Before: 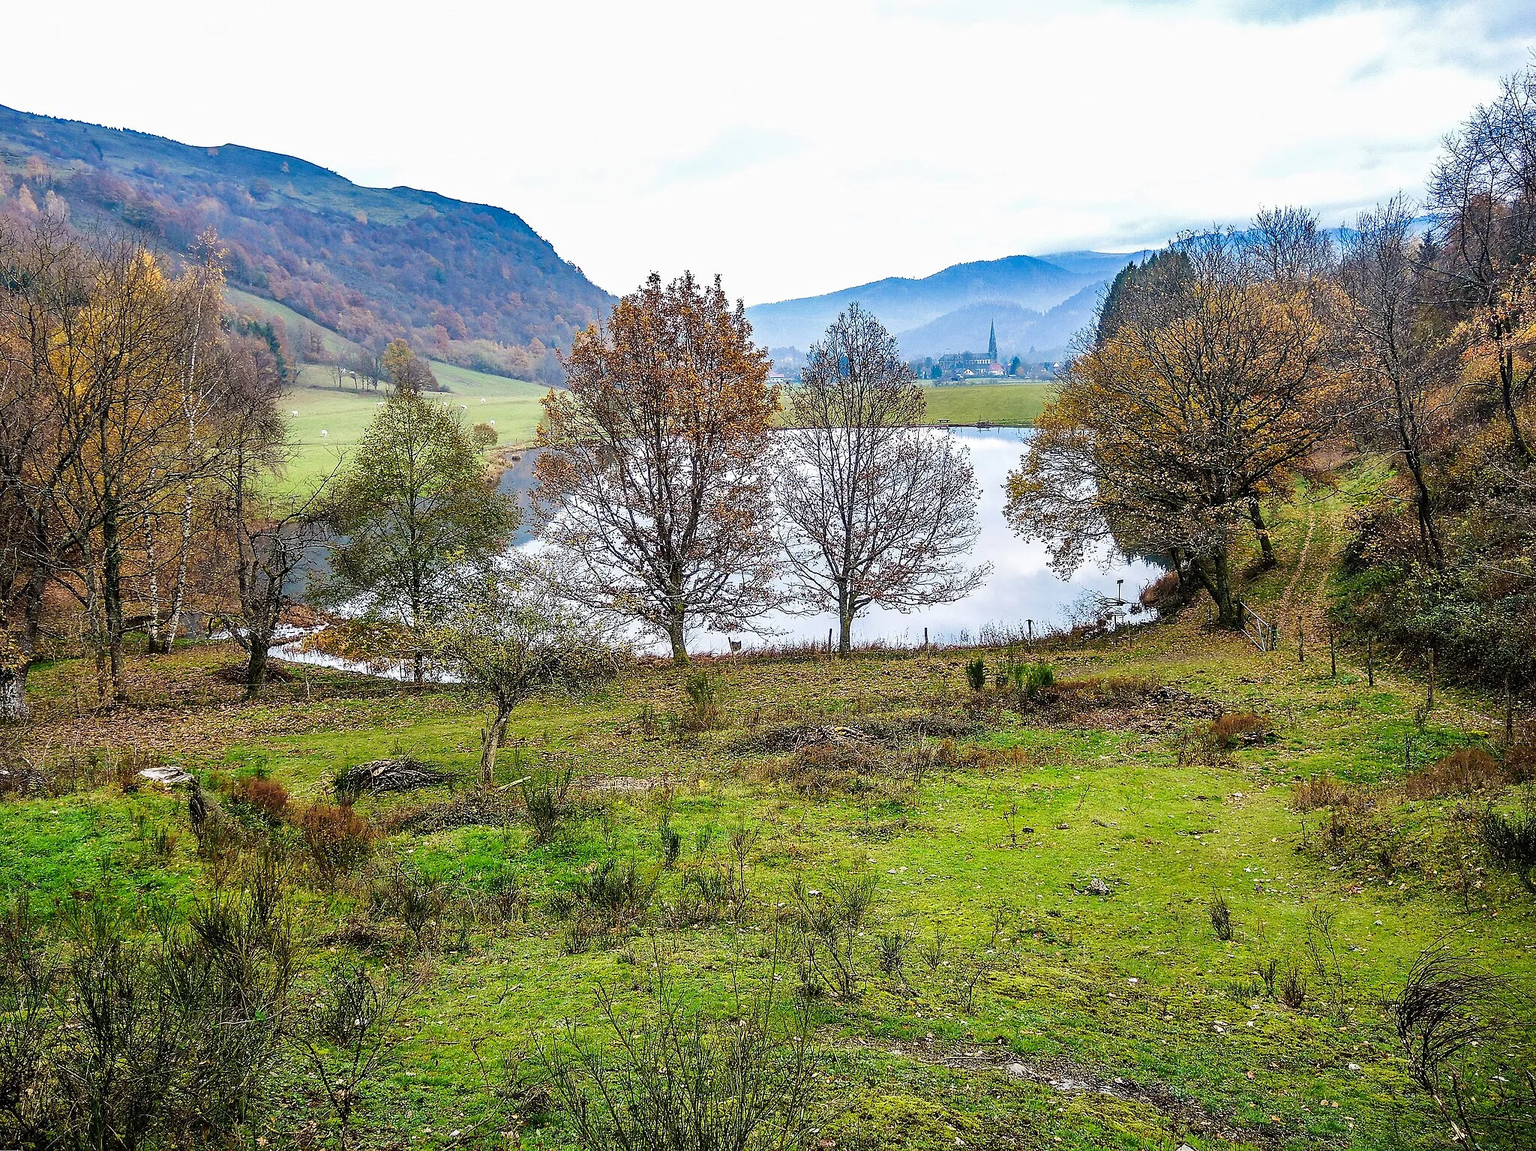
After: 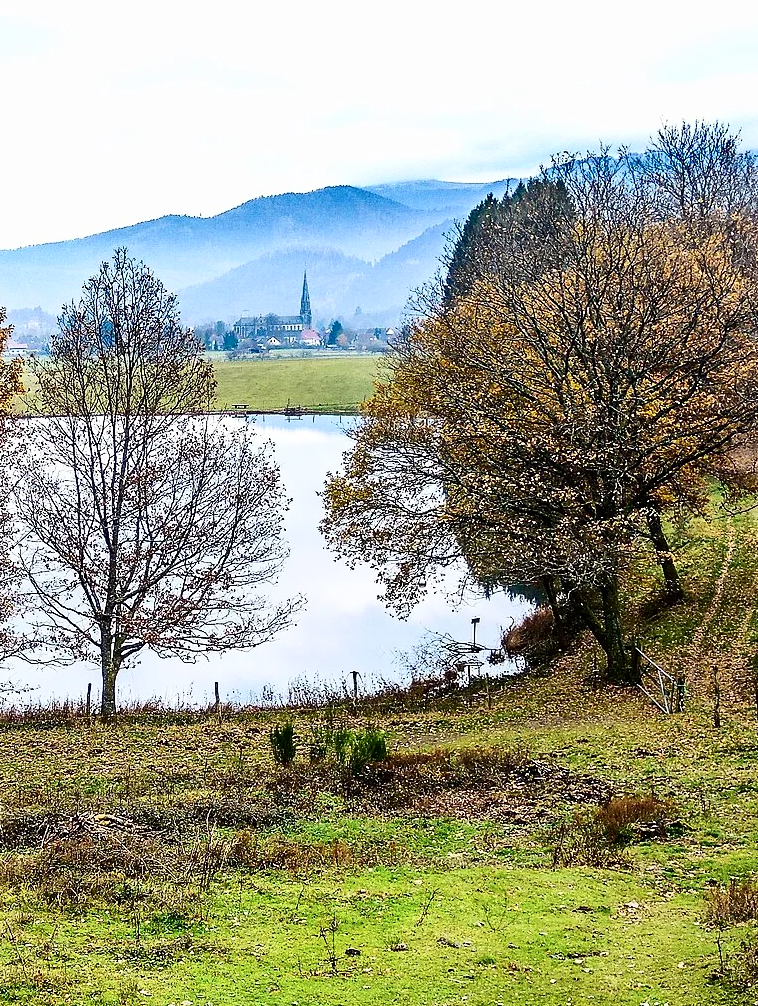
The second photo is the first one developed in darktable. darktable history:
crop and rotate: left 49.729%, top 10.099%, right 13.253%, bottom 24.311%
contrast brightness saturation: contrast 0.281
